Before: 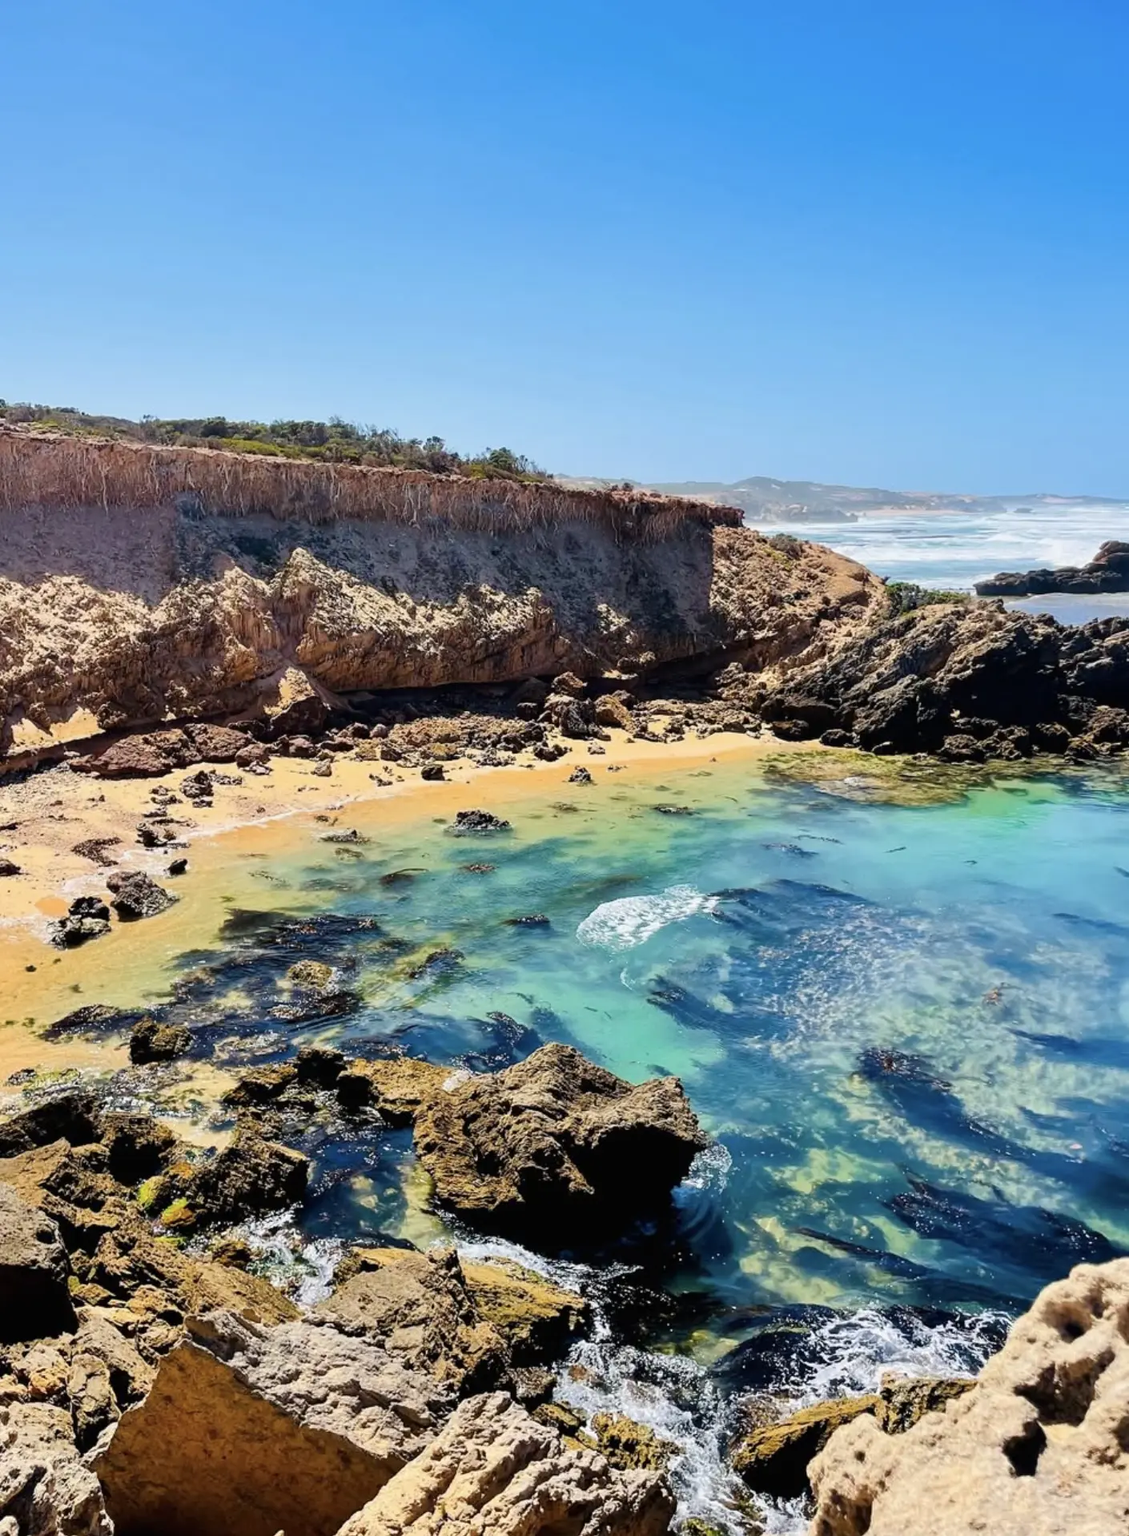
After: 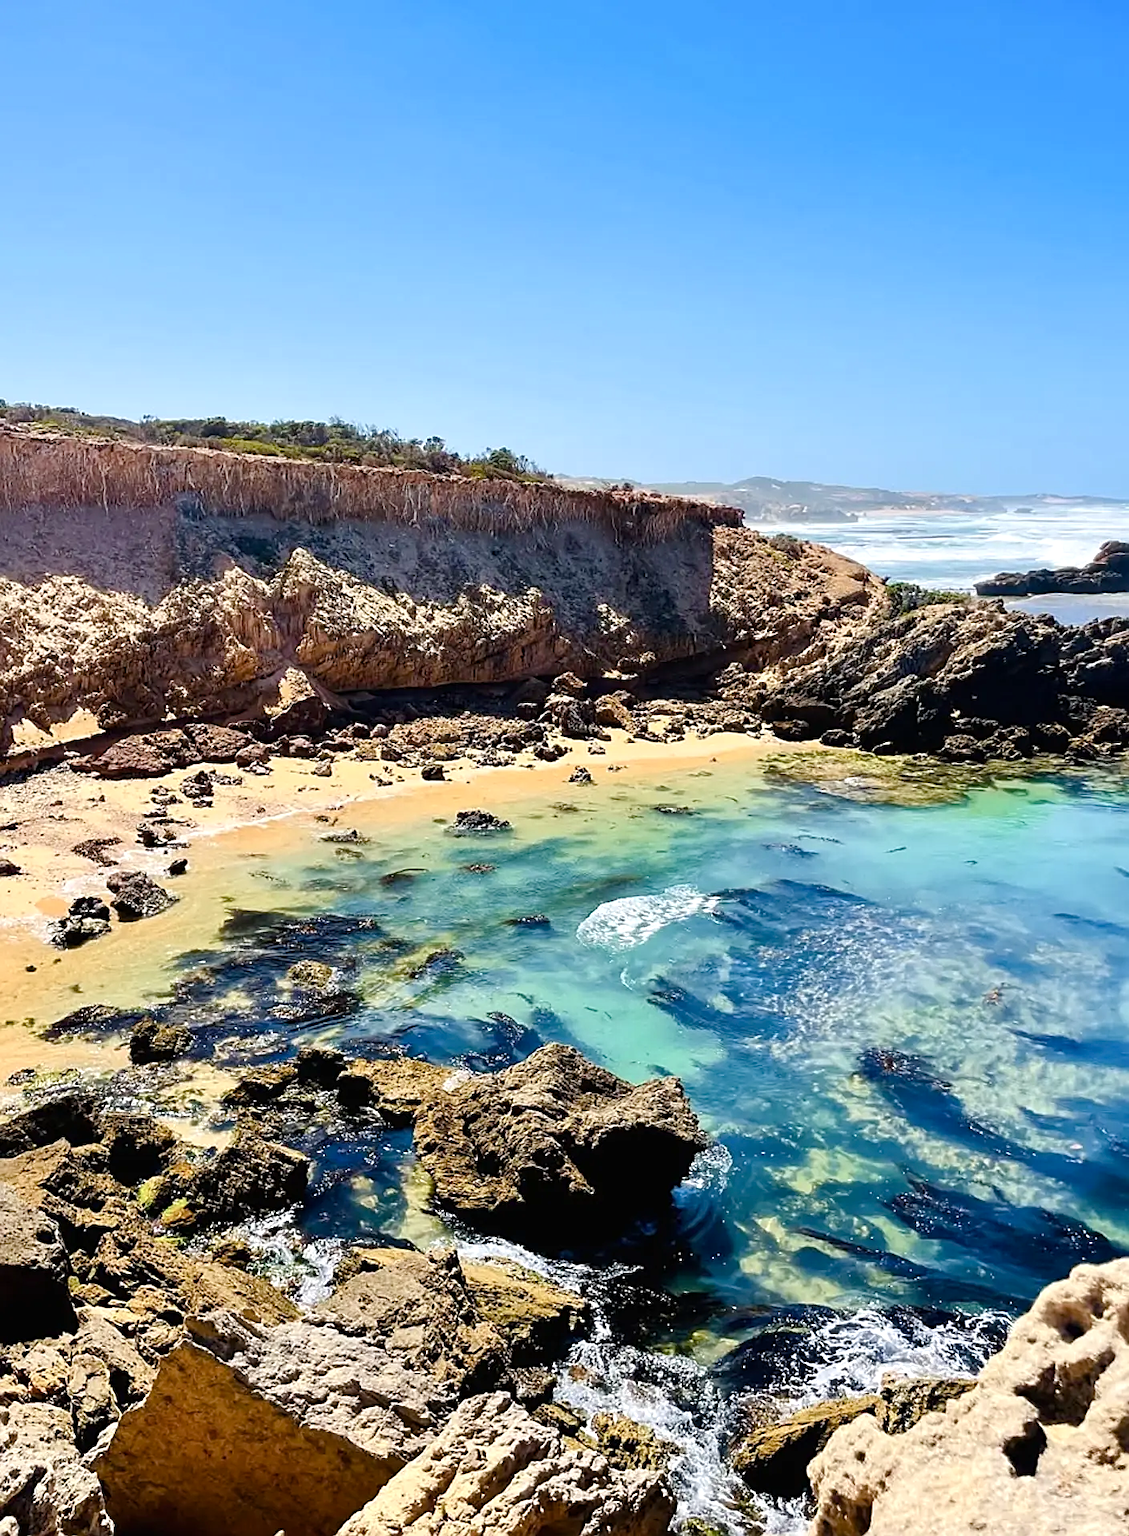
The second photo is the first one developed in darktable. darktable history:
sharpen: on, module defaults
color balance rgb: perceptual saturation grading › global saturation 0.885%, perceptual saturation grading › highlights -30.026%, perceptual saturation grading › shadows 19.951%, perceptual brilliance grading › highlights 7.719%, perceptual brilliance grading › mid-tones 3.96%, perceptual brilliance grading › shadows 1.371%, global vibrance 24.977%
